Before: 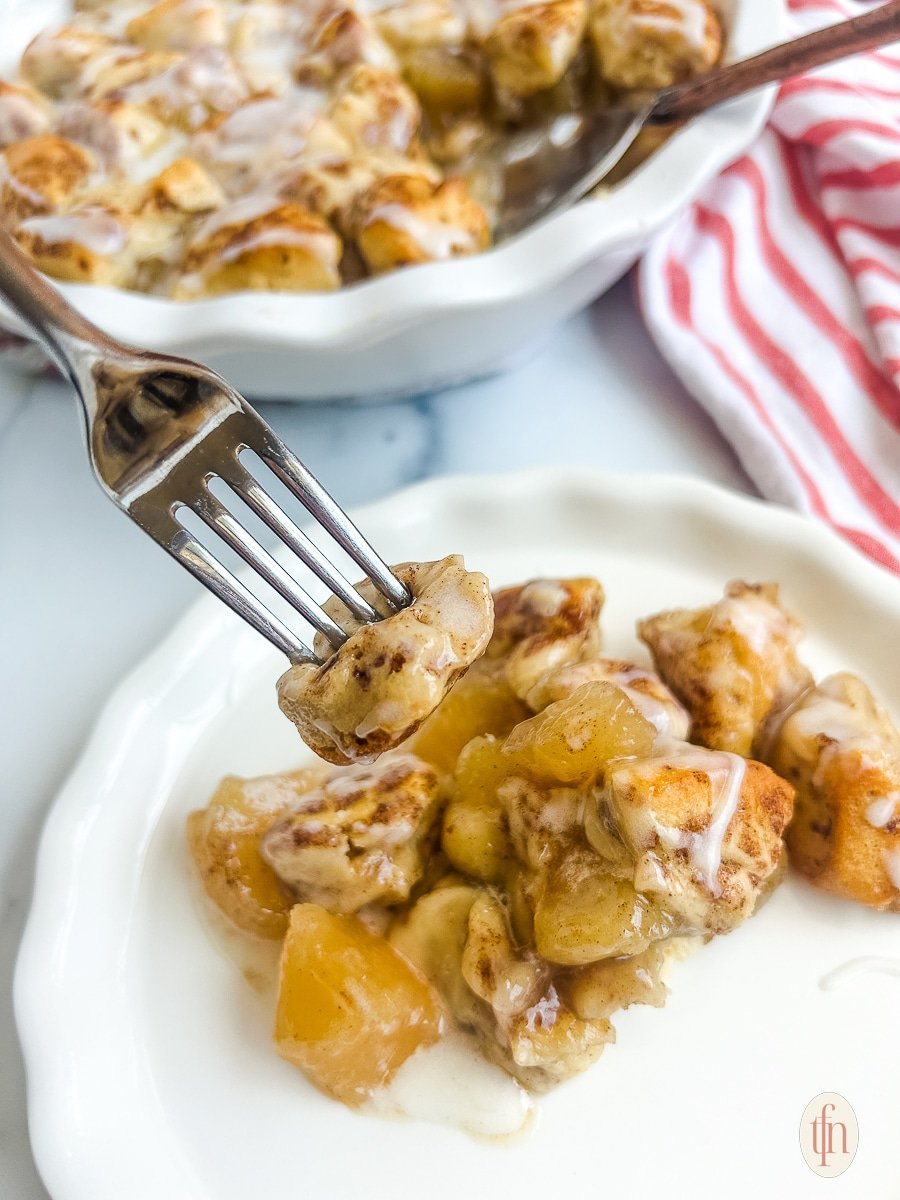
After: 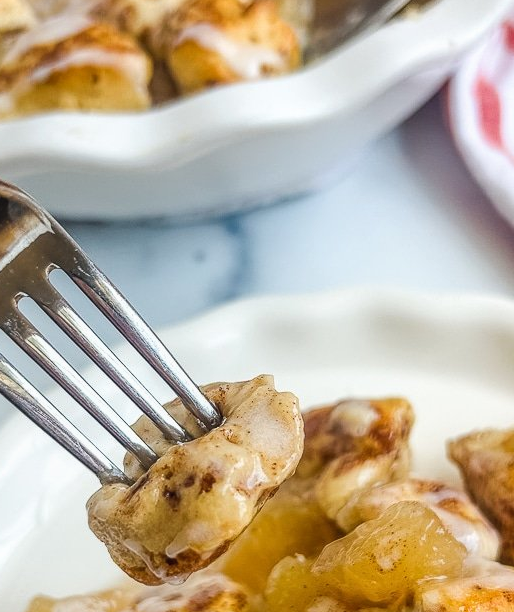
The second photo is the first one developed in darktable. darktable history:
local contrast: detail 109%
crop: left 21.154%, top 15.059%, right 21.666%, bottom 33.909%
